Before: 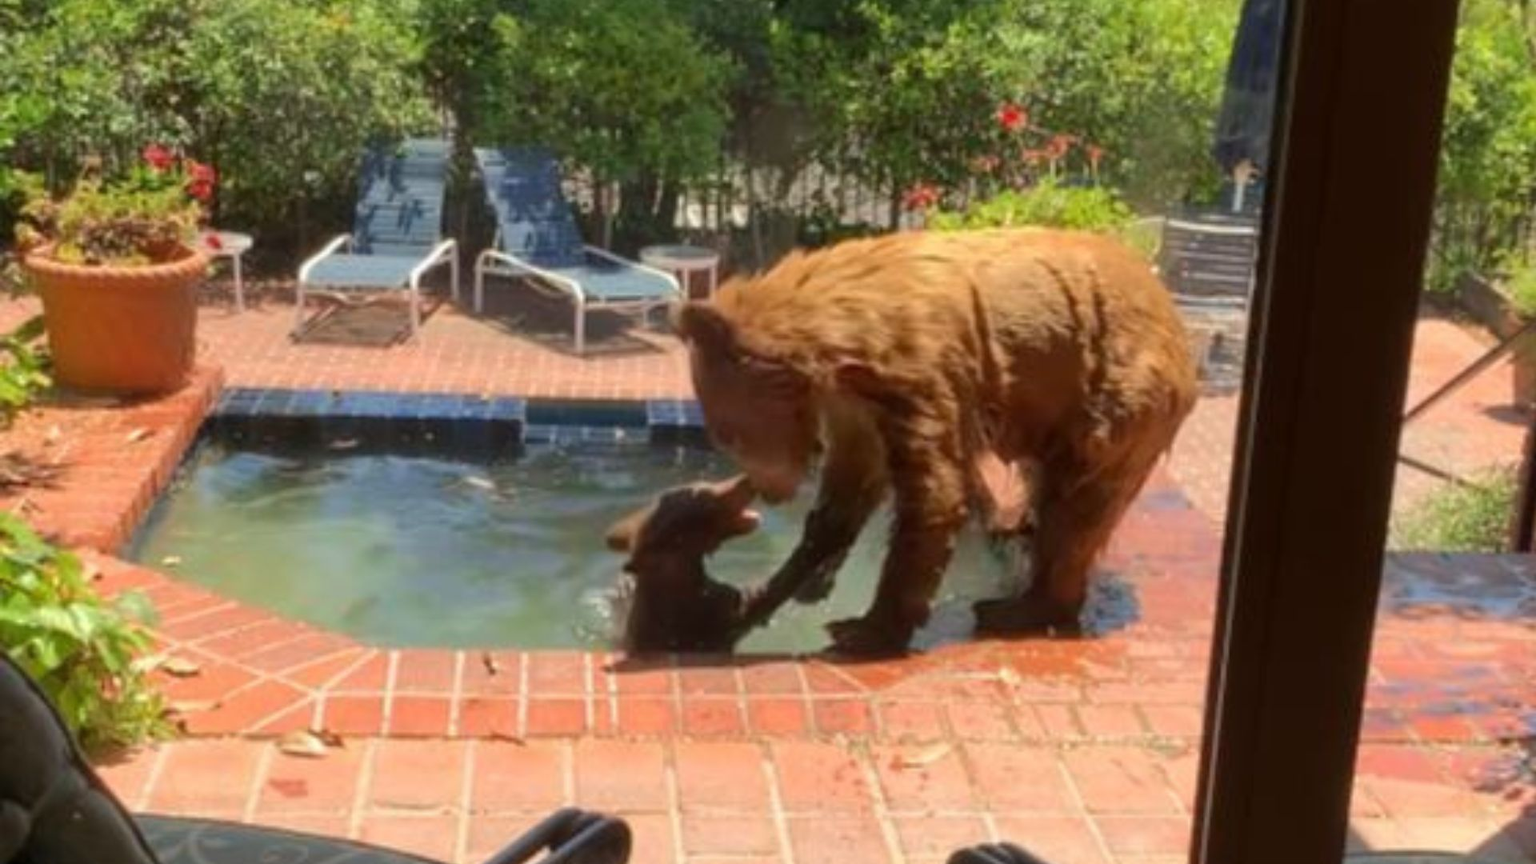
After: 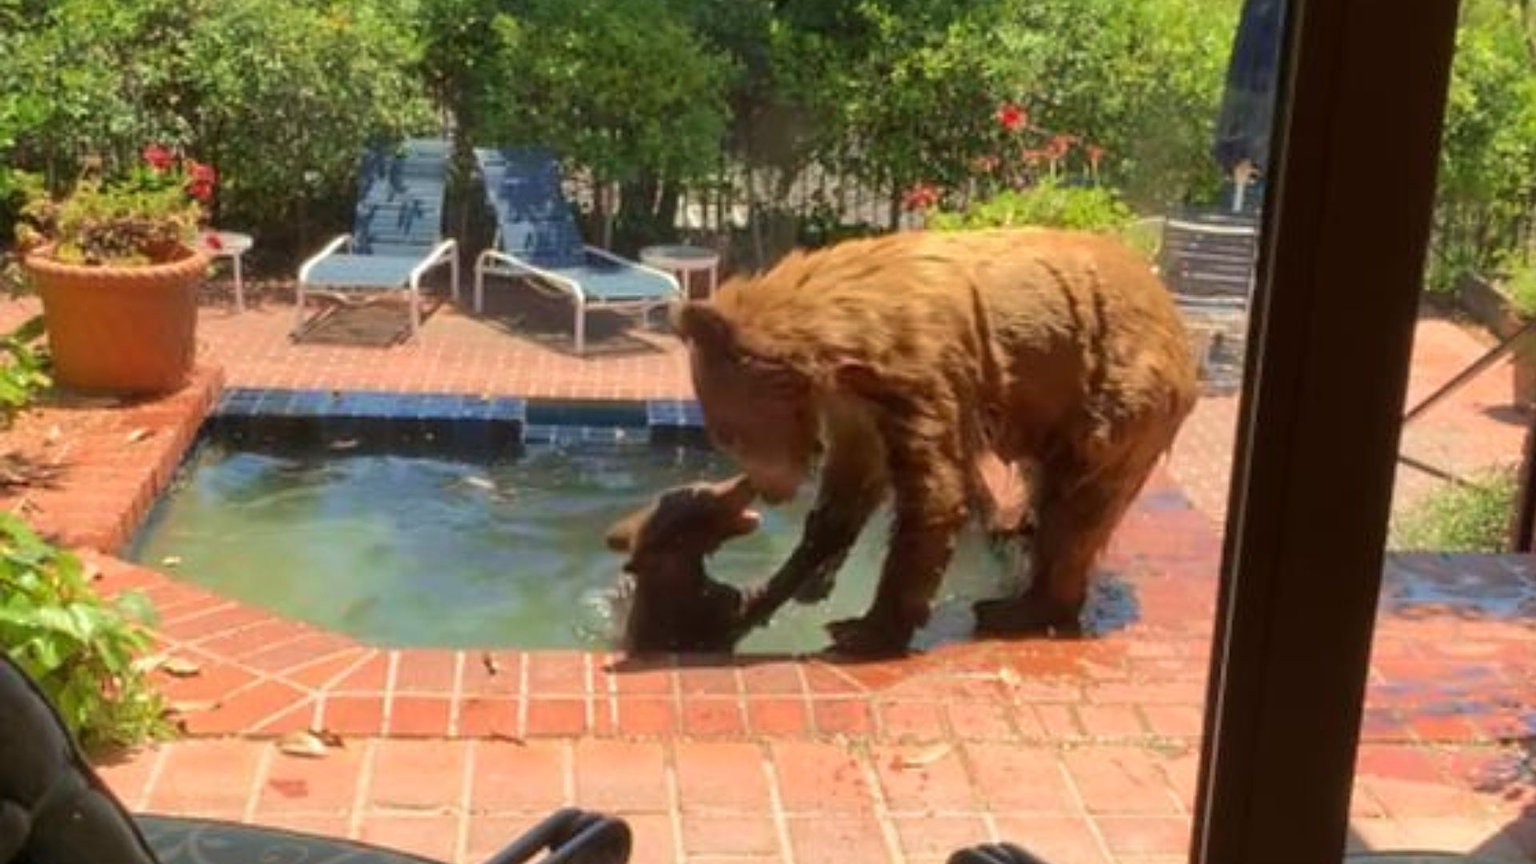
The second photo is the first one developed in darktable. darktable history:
sharpen: on, module defaults
velvia: strength 14.66%
